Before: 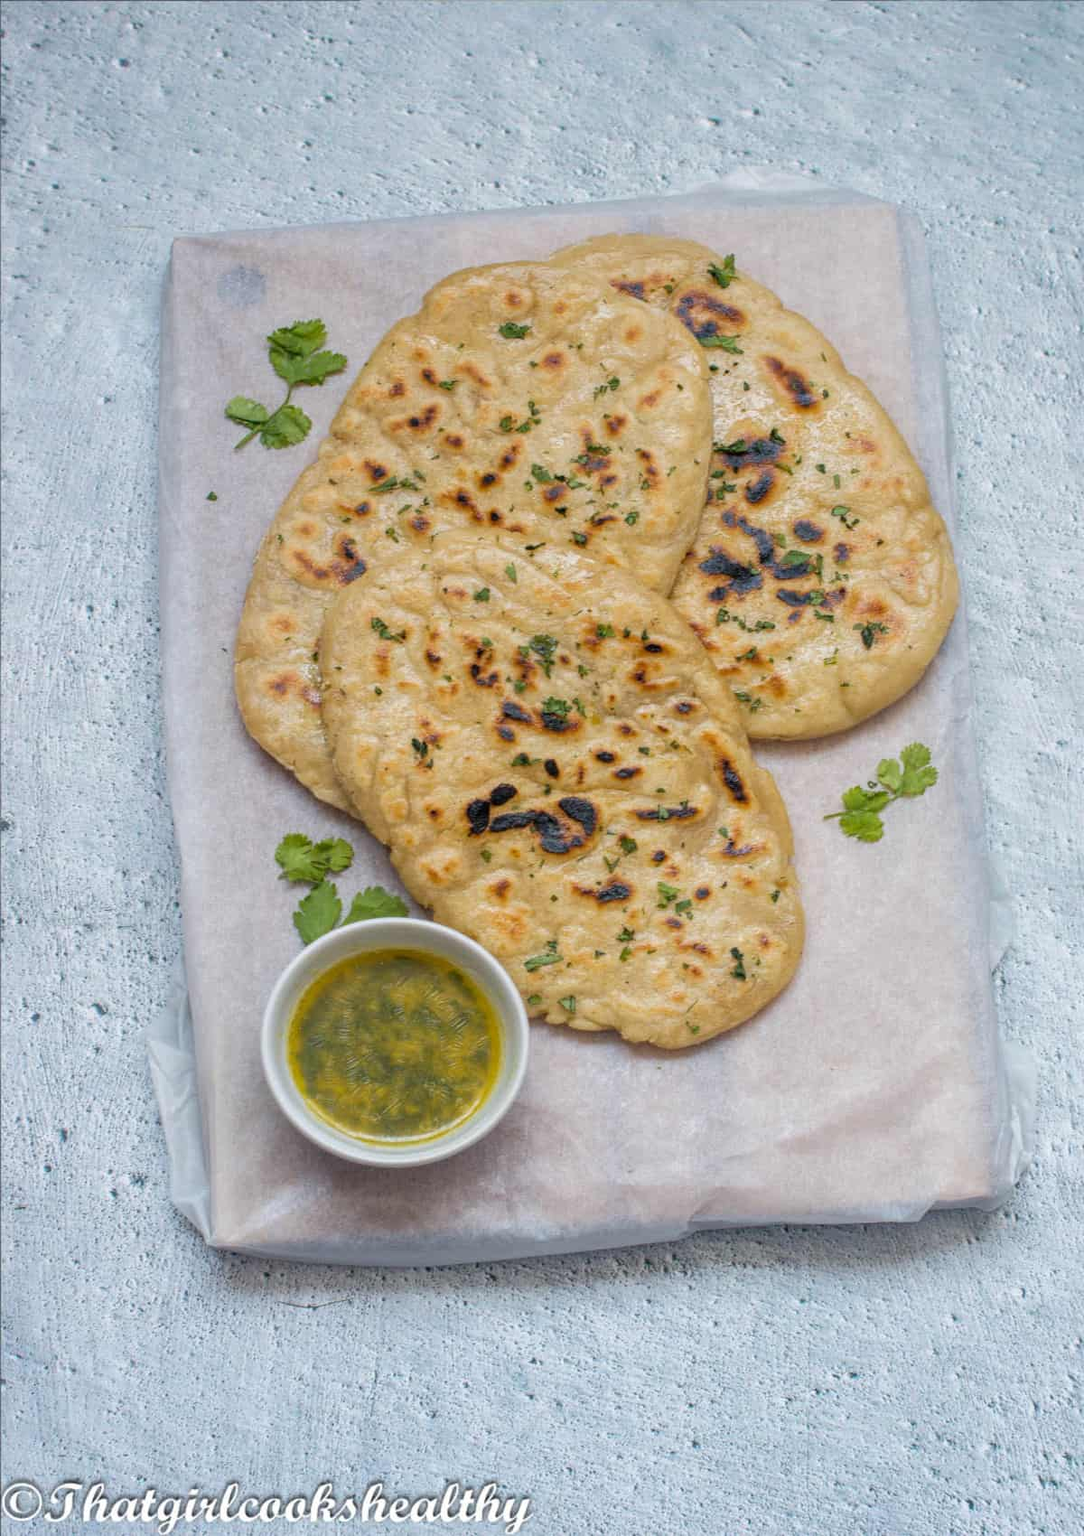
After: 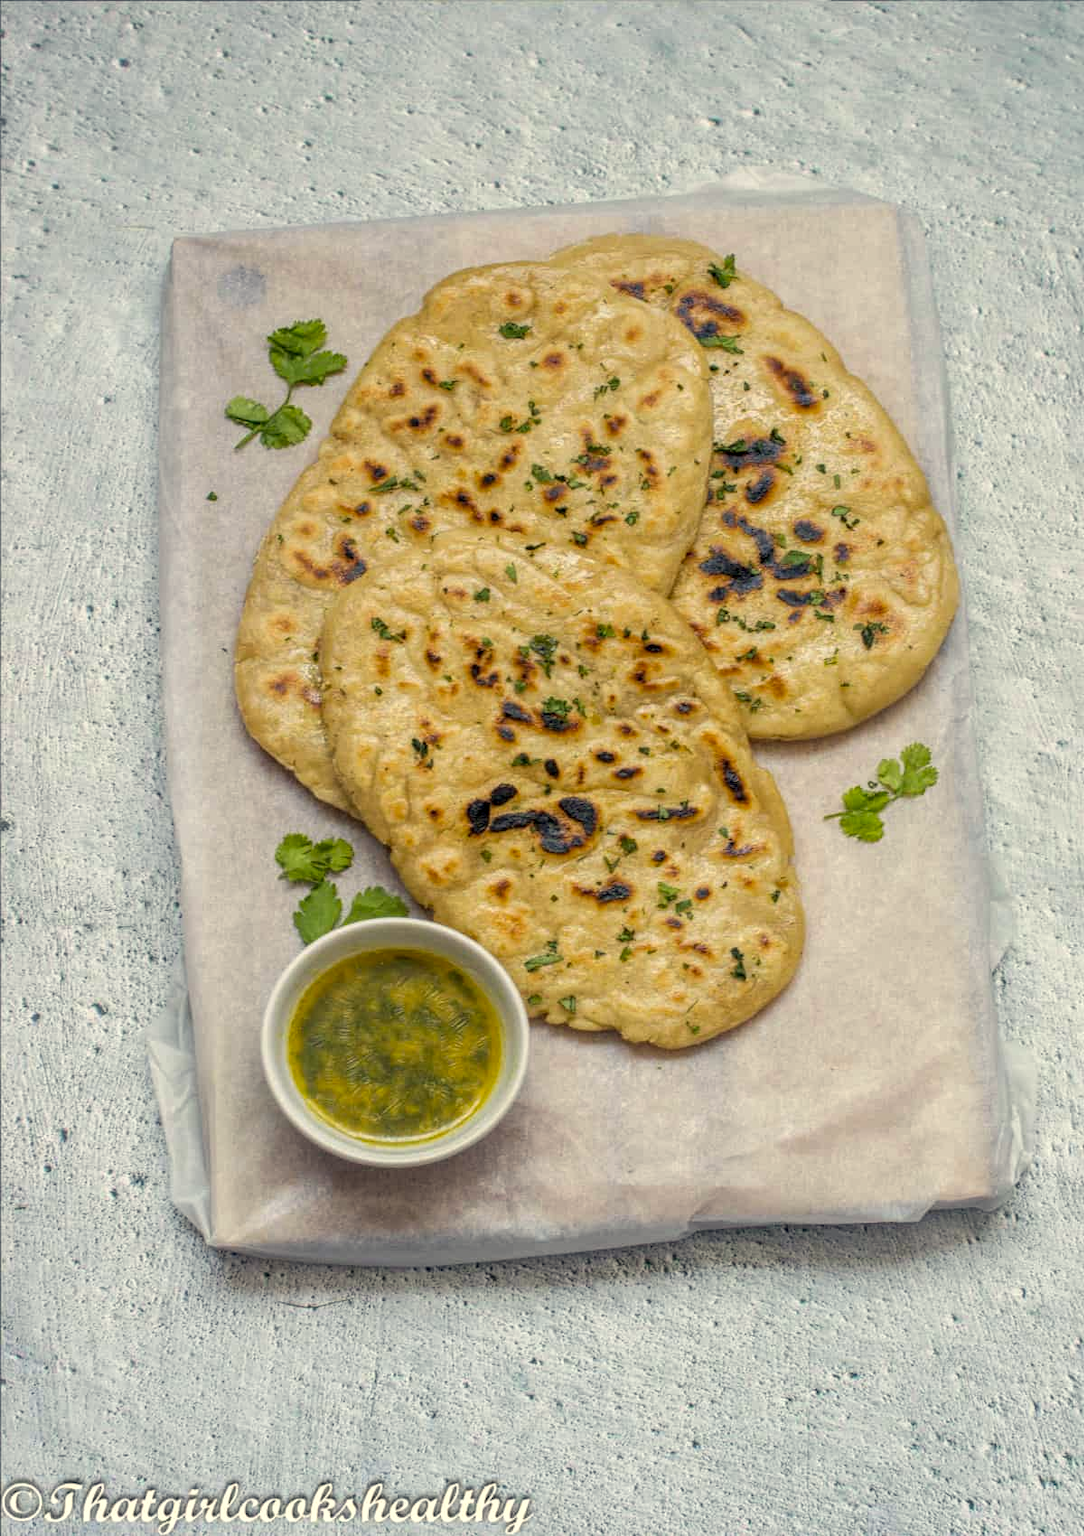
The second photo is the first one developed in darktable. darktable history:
color correction: highlights a* 1.39, highlights b* 17.83
local contrast: on, module defaults
white balance: red 0.986, blue 1.01
